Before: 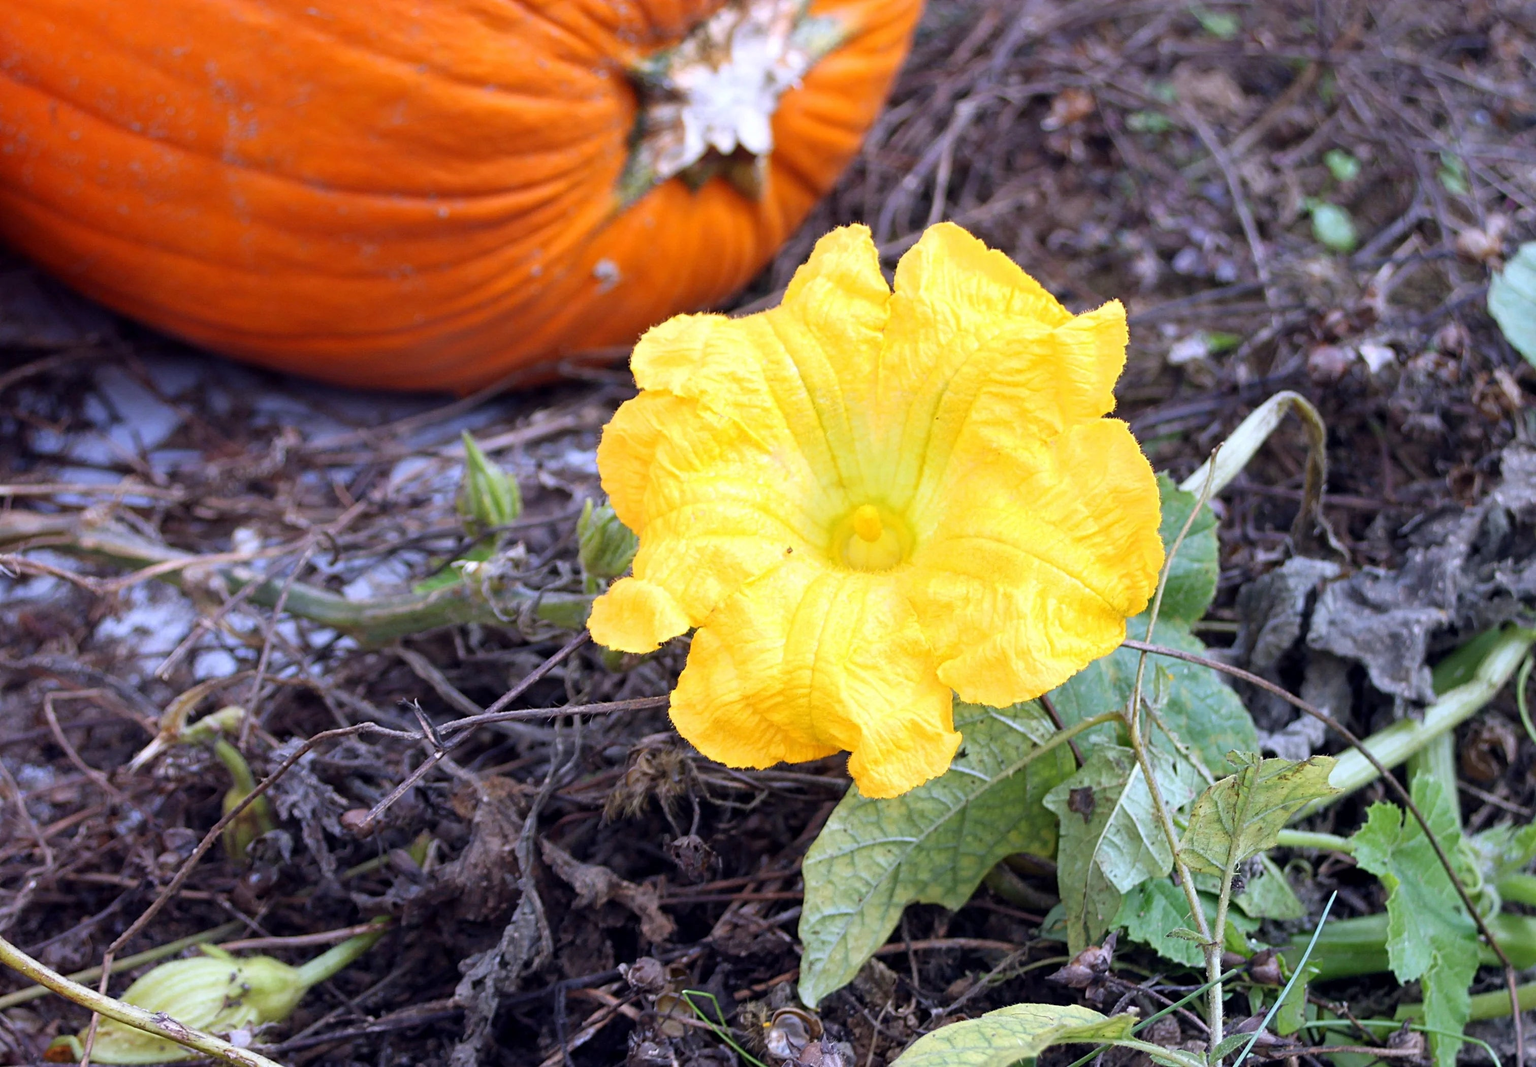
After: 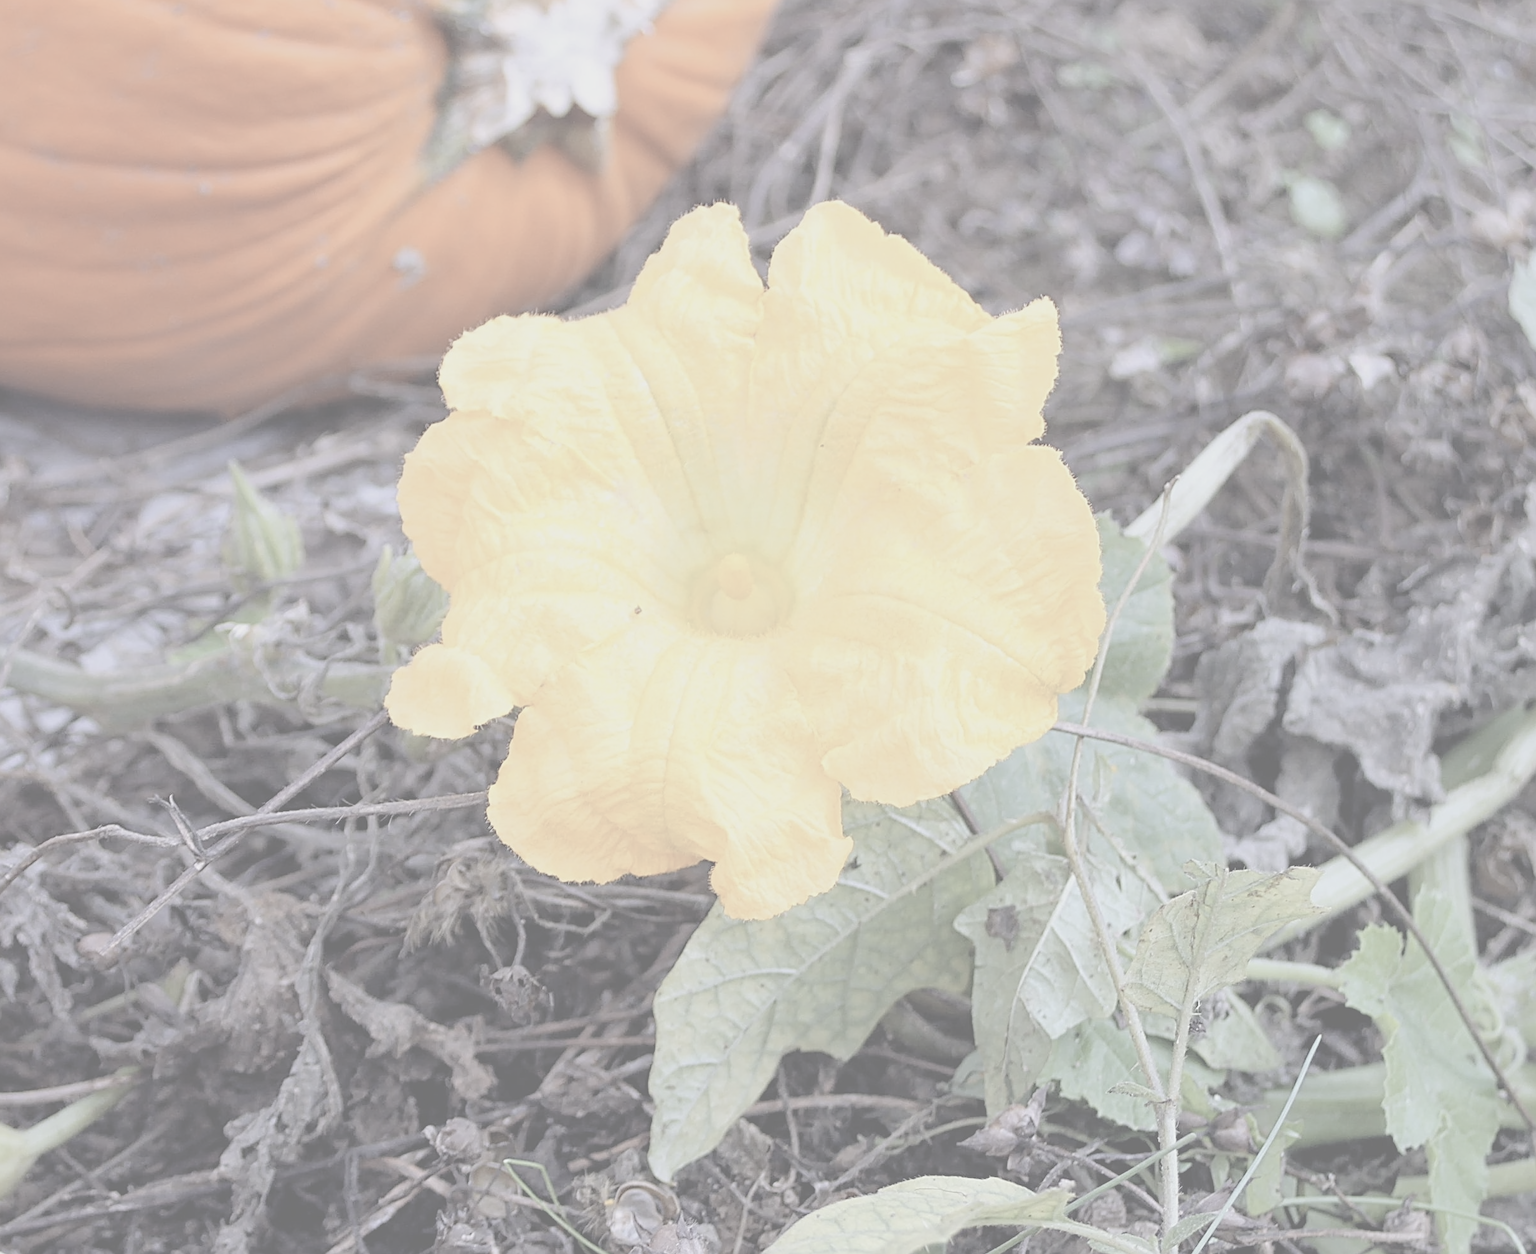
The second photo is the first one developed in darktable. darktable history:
crop and rotate: left 18.176%, top 5.794%, right 1.723%
sharpen: on, module defaults
contrast brightness saturation: contrast -0.326, brightness 0.756, saturation -0.795
